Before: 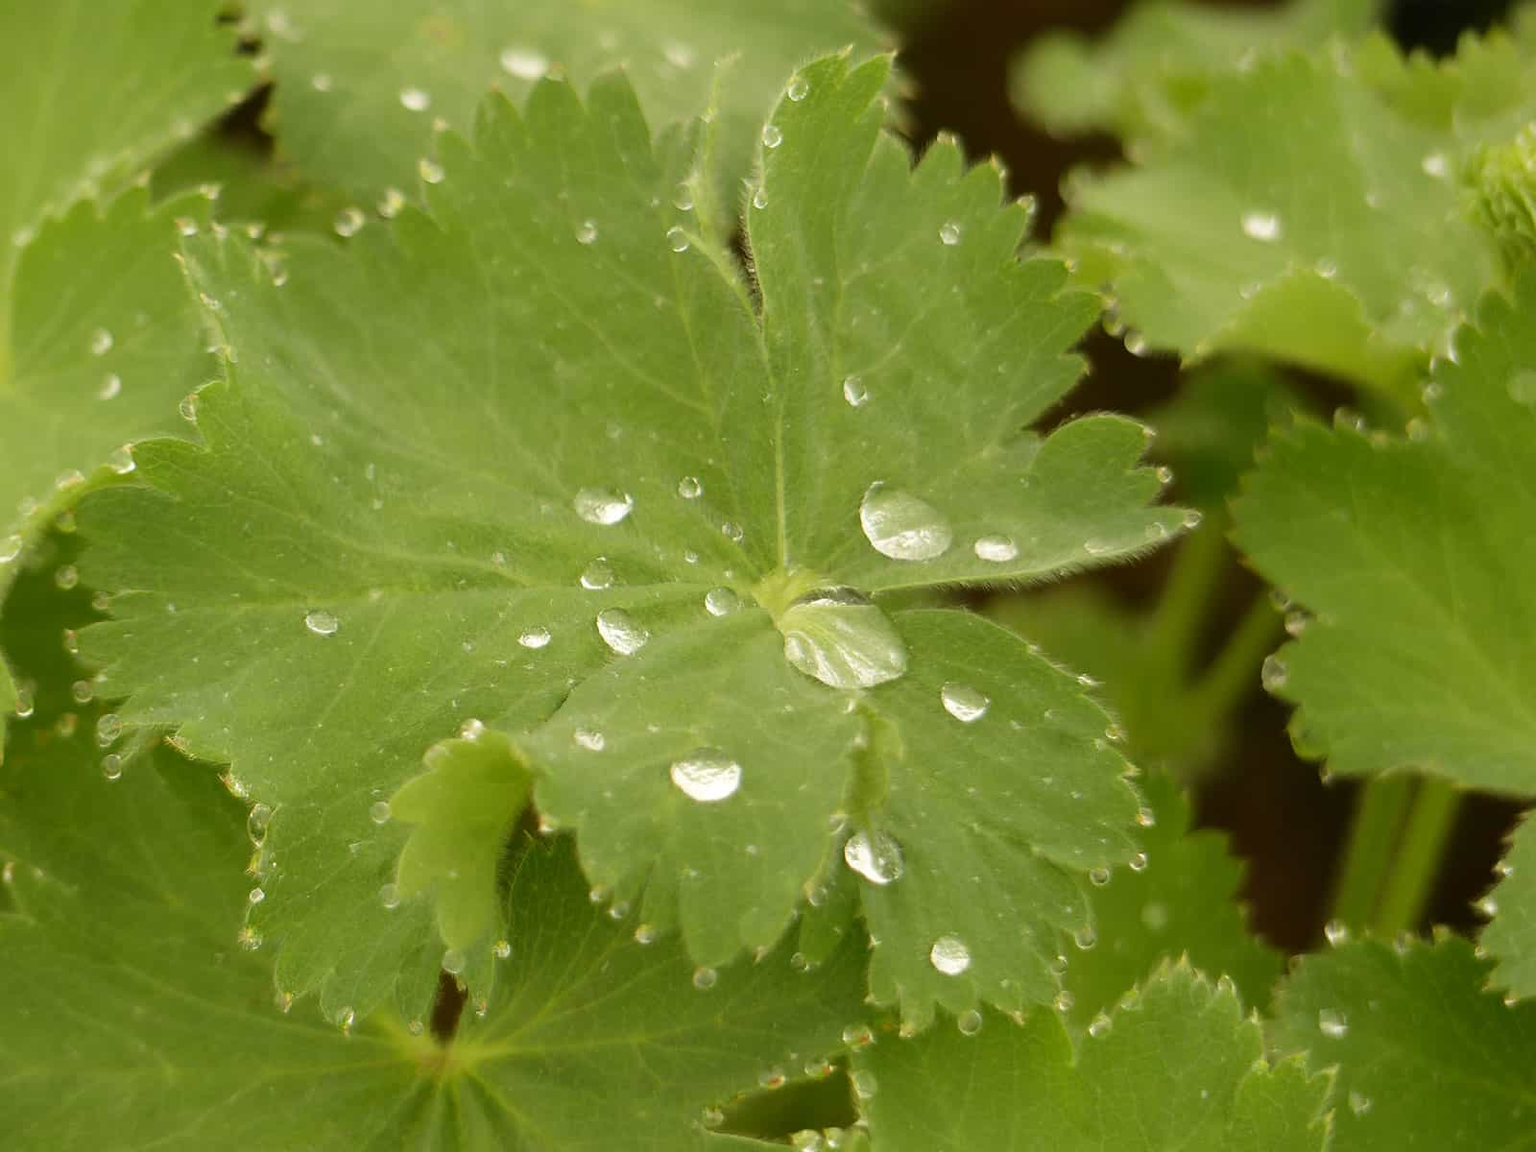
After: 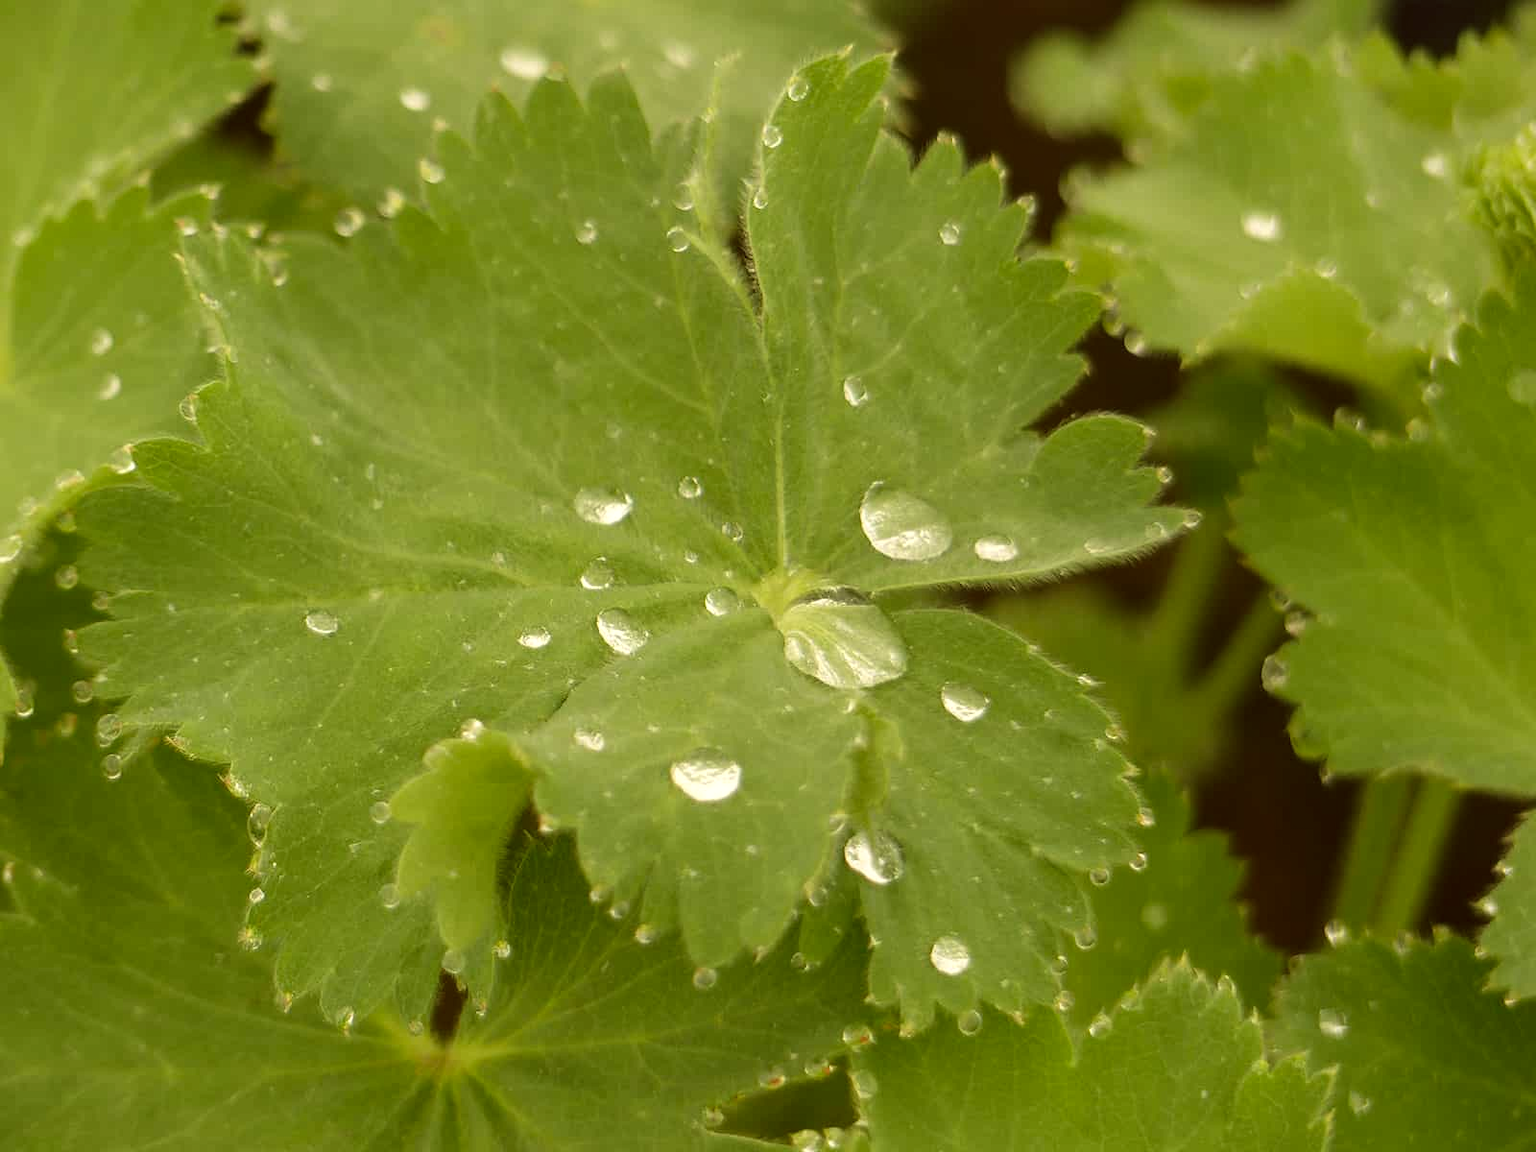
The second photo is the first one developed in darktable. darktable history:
color balance: lift [1.005, 1.002, 0.998, 0.998], gamma [1, 1.021, 1.02, 0.979], gain [0.923, 1.066, 1.056, 0.934]
local contrast: on, module defaults
